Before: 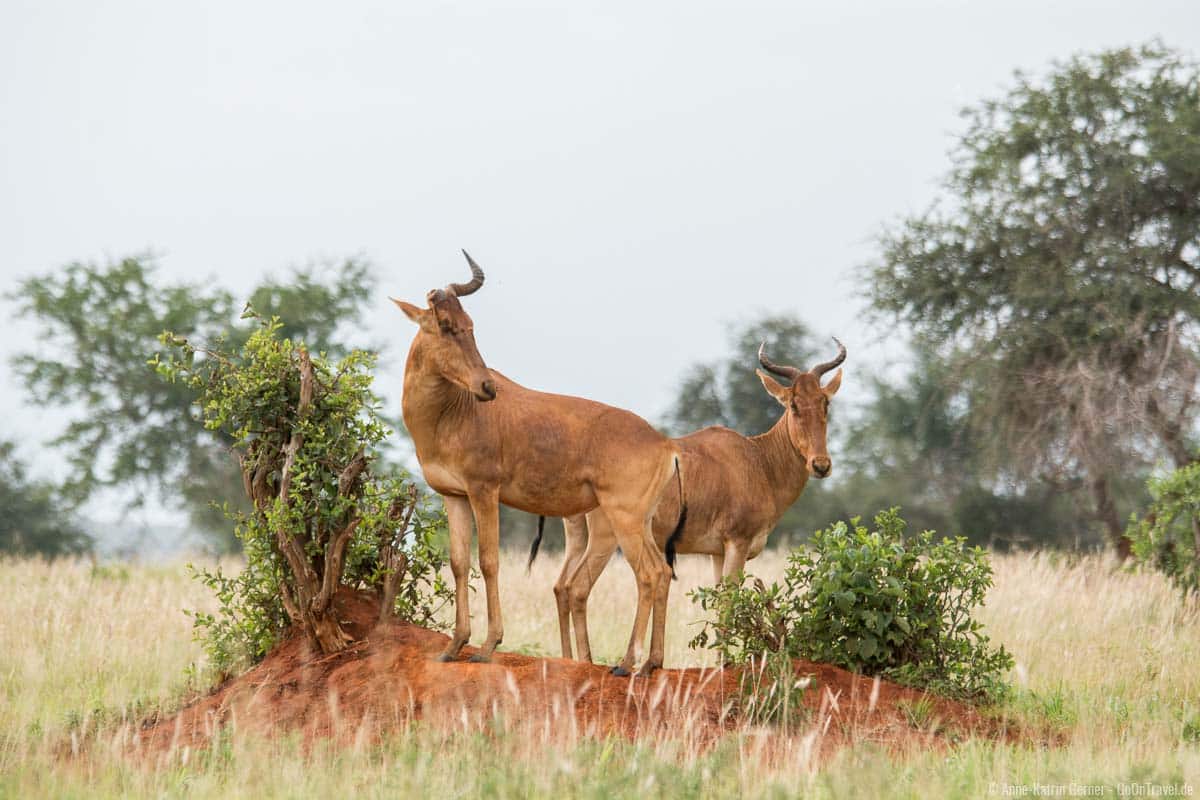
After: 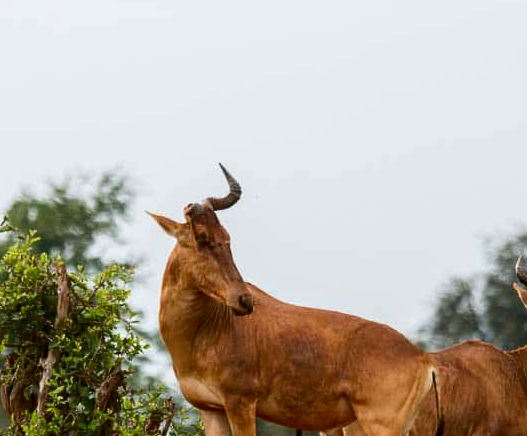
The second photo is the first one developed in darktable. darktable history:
contrast brightness saturation: contrast 0.131, brightness -0.225, saturation 0.142
crop: left 20.326%, top 10.803%, right 35.727%, bottom 34.663%
